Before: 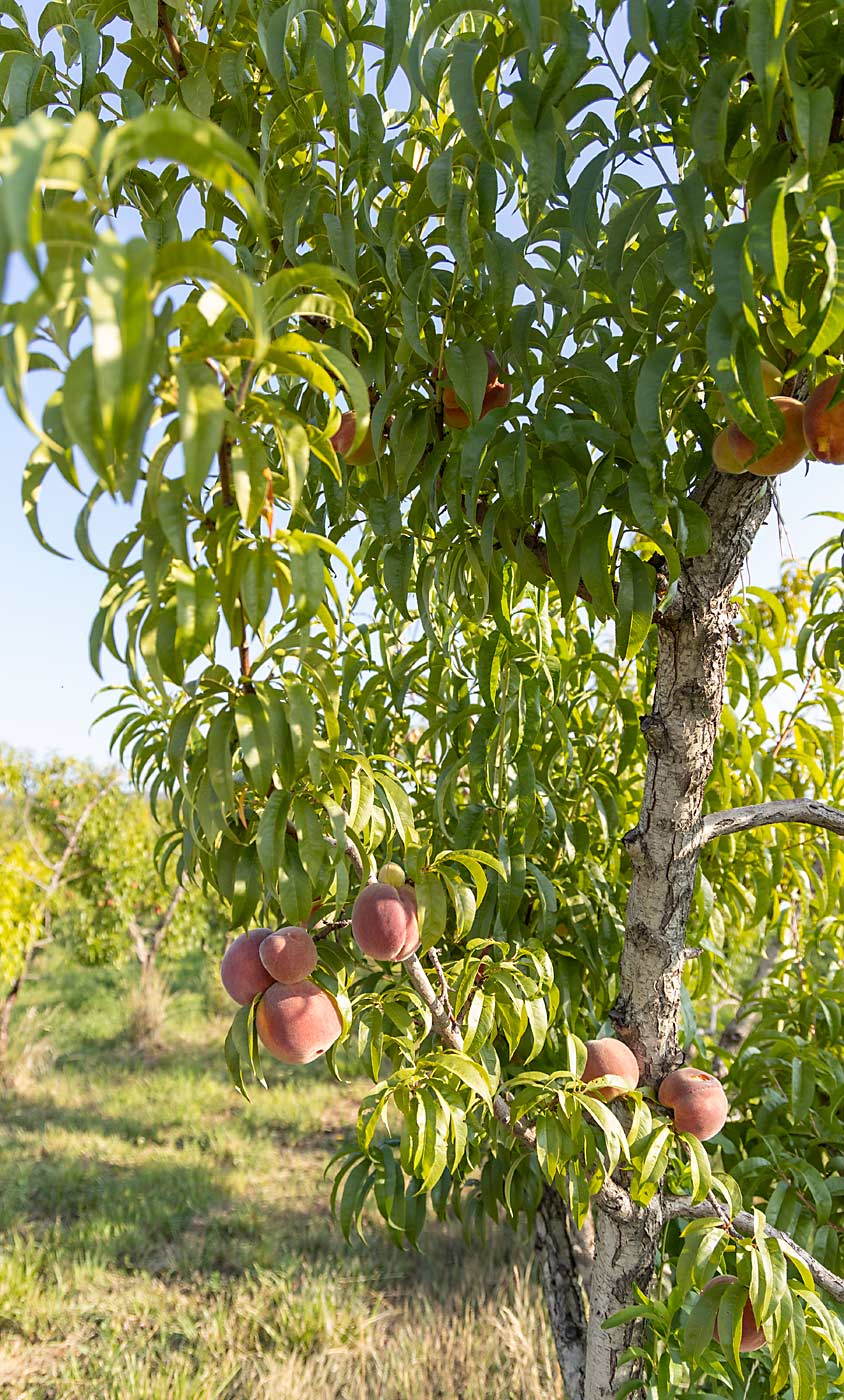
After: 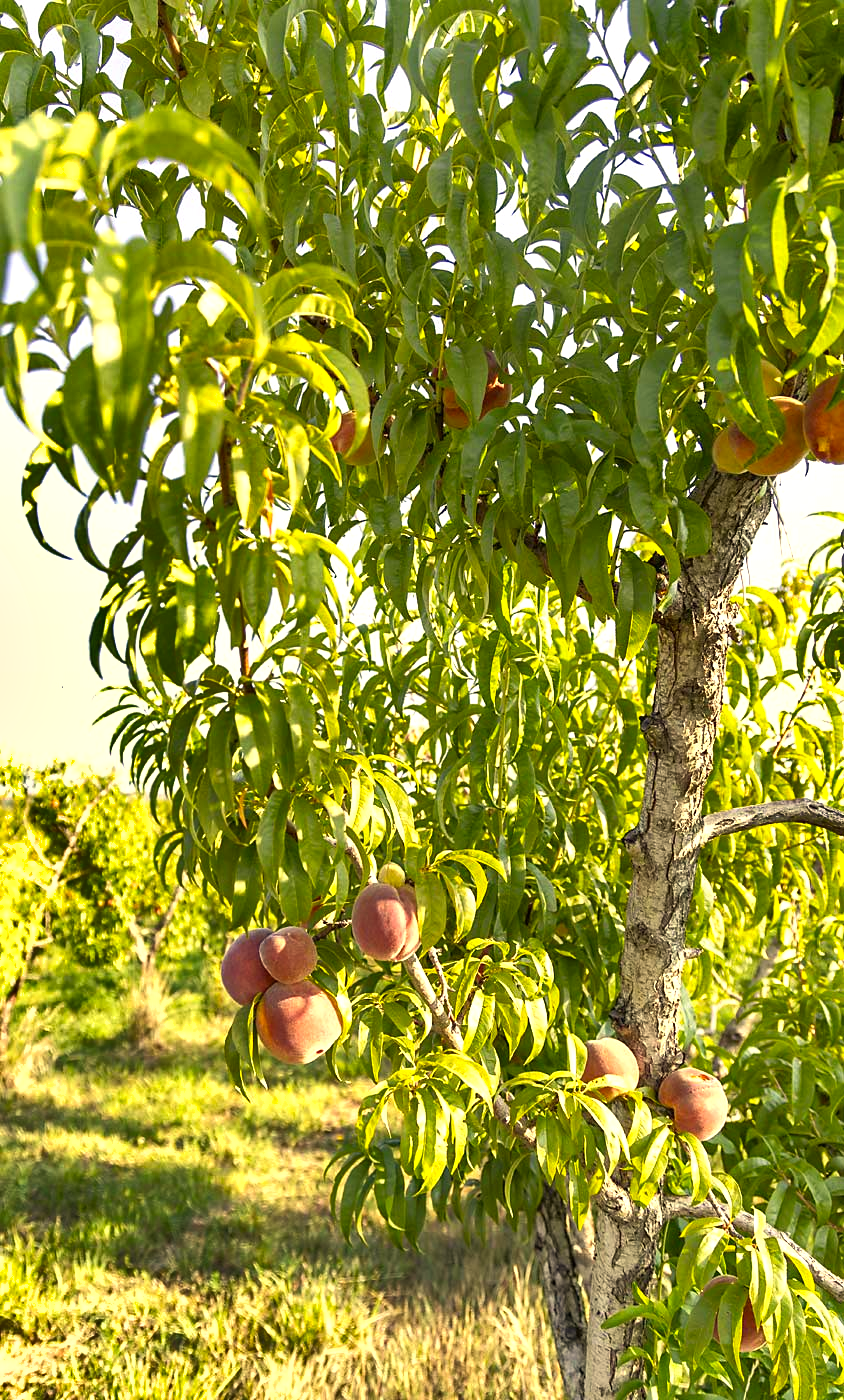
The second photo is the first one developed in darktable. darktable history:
exposure: black level correction 0, exposure 0.694 EV, compensate highlight preservation false
shadows and highlights: shadows 30.62, highlights -62.96, soften with gaussian
color correction: highlights a* 2.55, highlights b* 22.56
